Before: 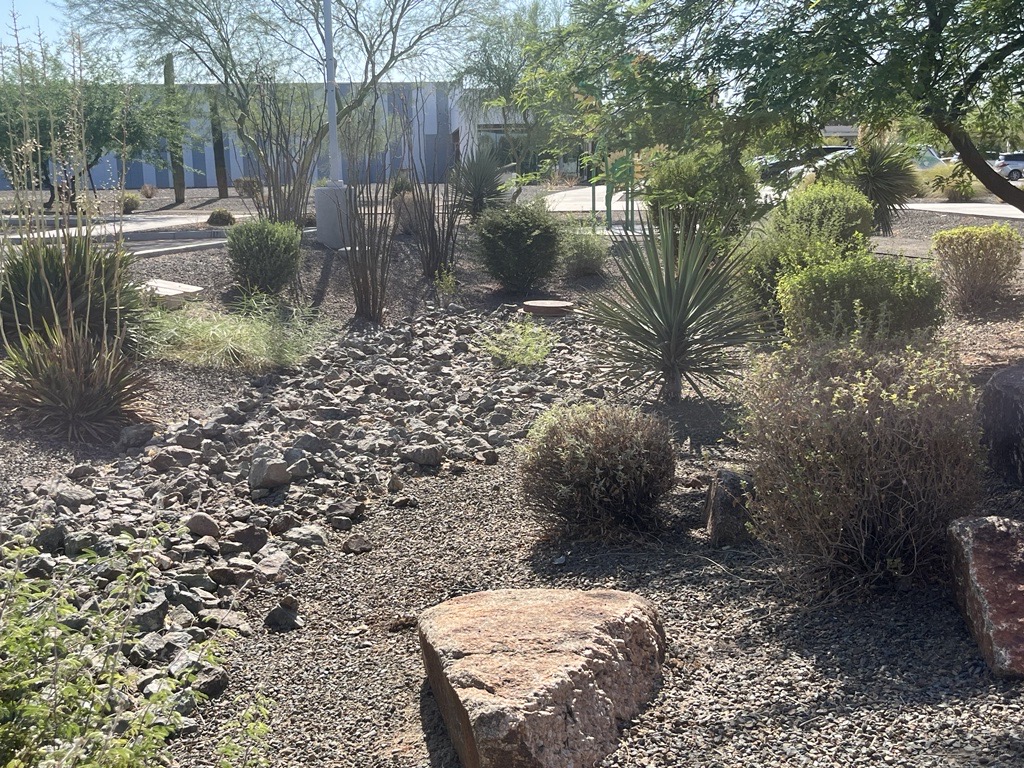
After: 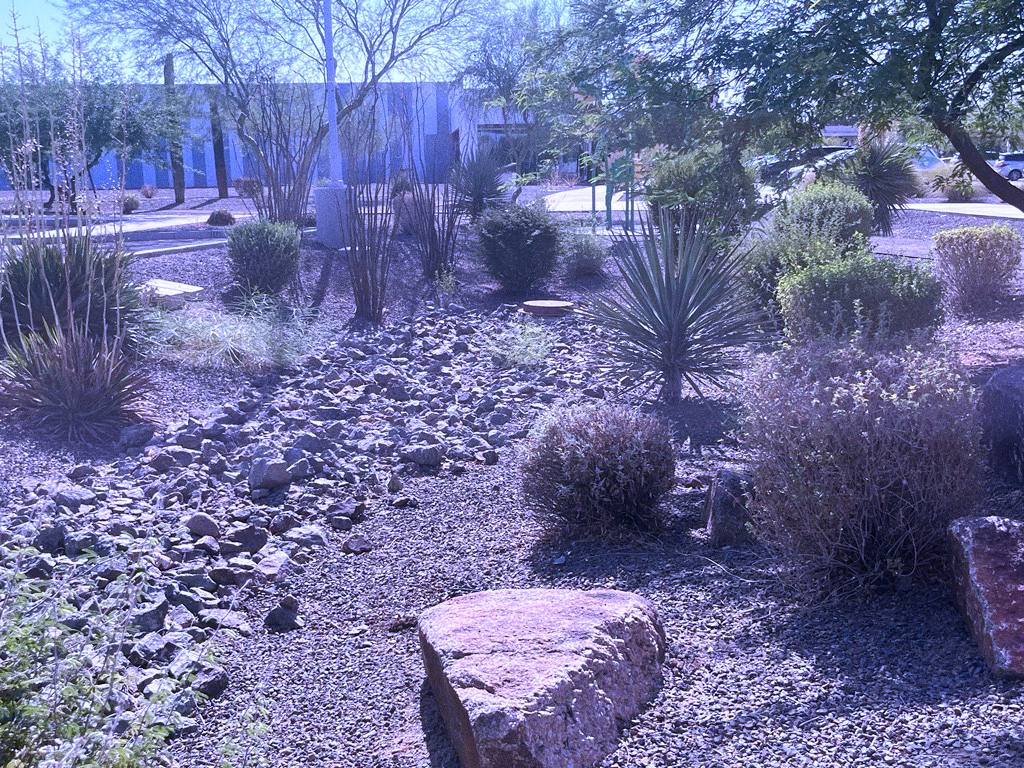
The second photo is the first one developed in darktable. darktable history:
white balance: red 0.98, blue 1.61
grain: coarseness 0.09 ISO
